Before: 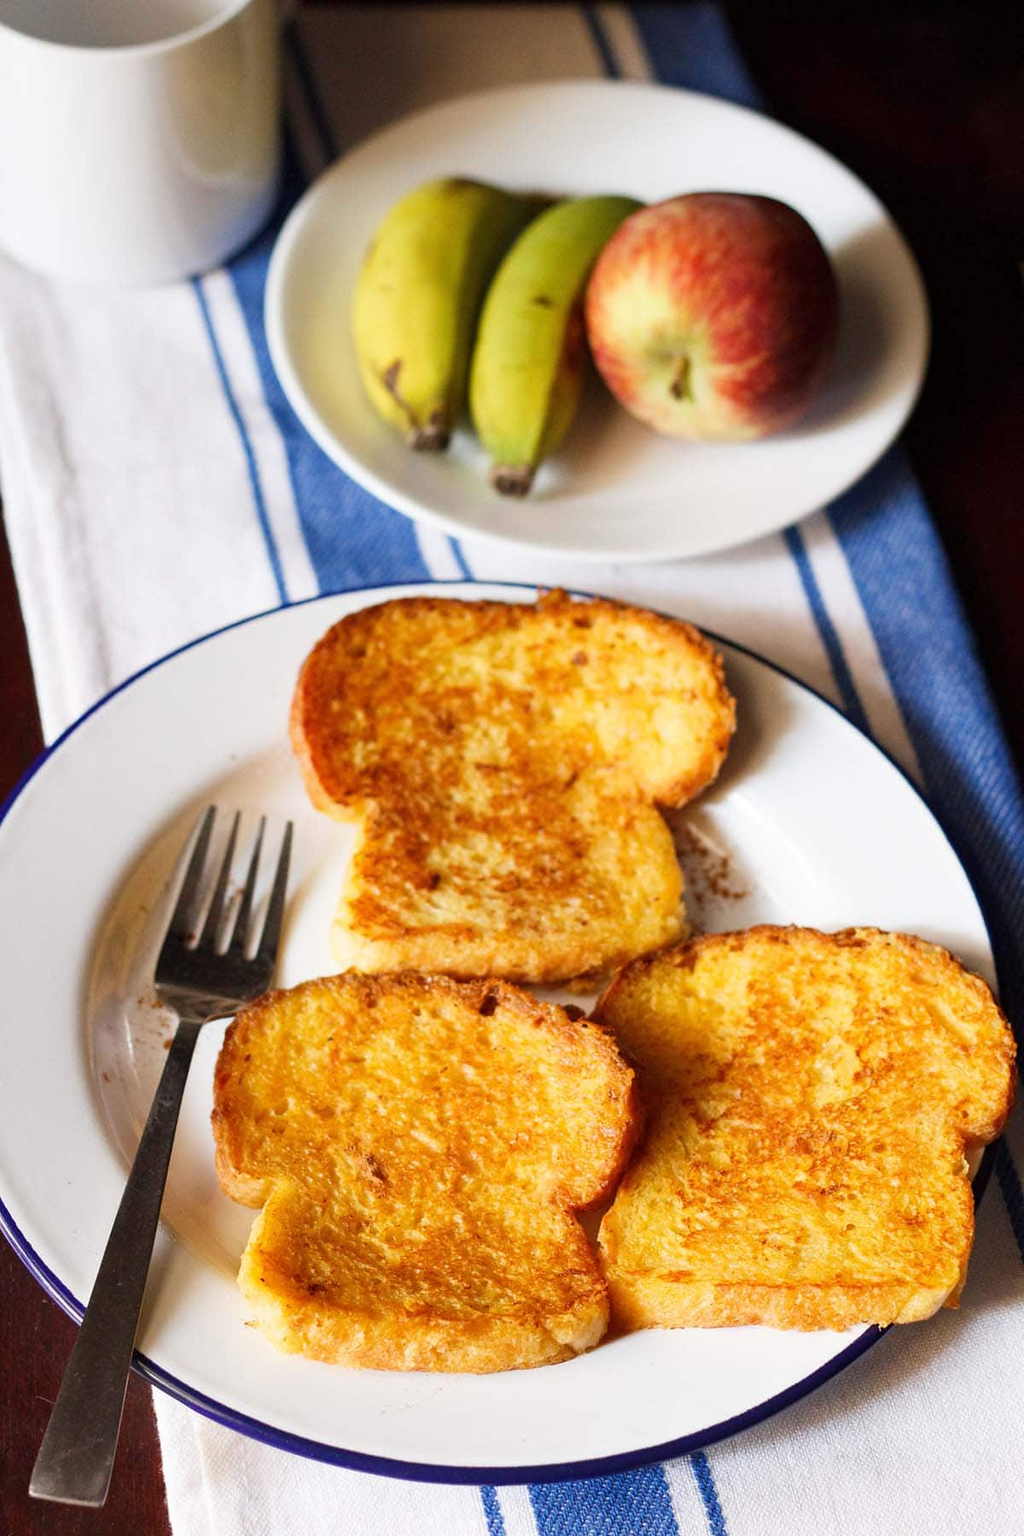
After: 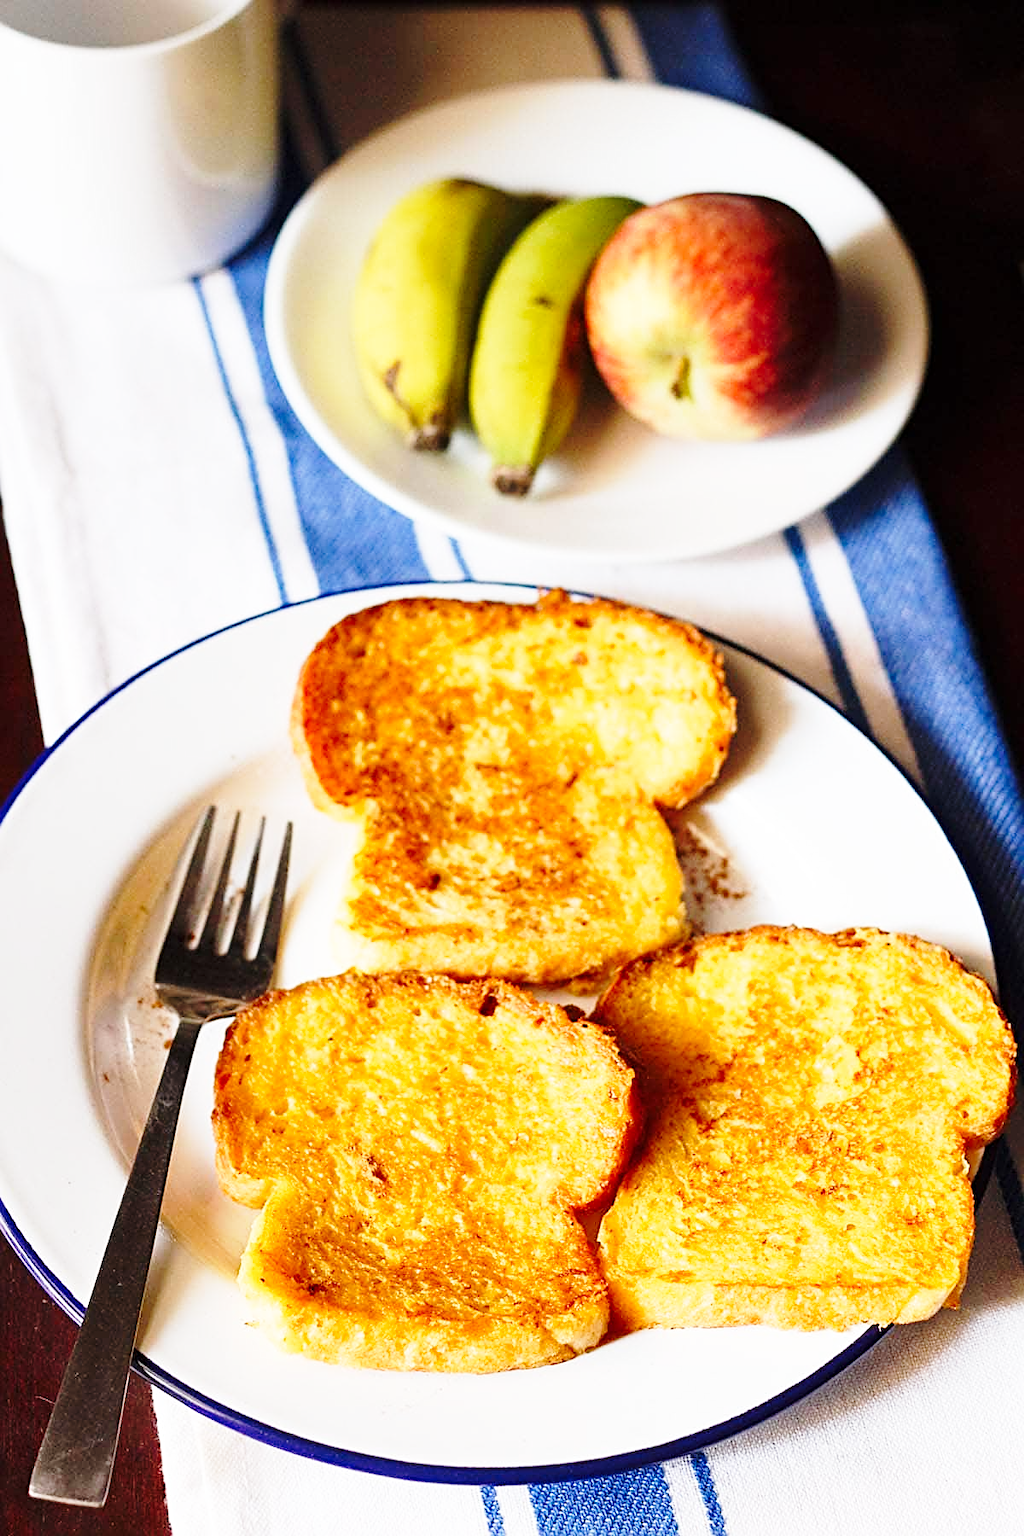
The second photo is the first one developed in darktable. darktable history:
base curve: curves: ch0 [(0, 0) (0.028, 0.03) (0.121, 0.232) (0.46, 0.748) (0.859, 0.968) (1, 1)], preserve colors none
sharpen: radius 2.531, amount 0.628
